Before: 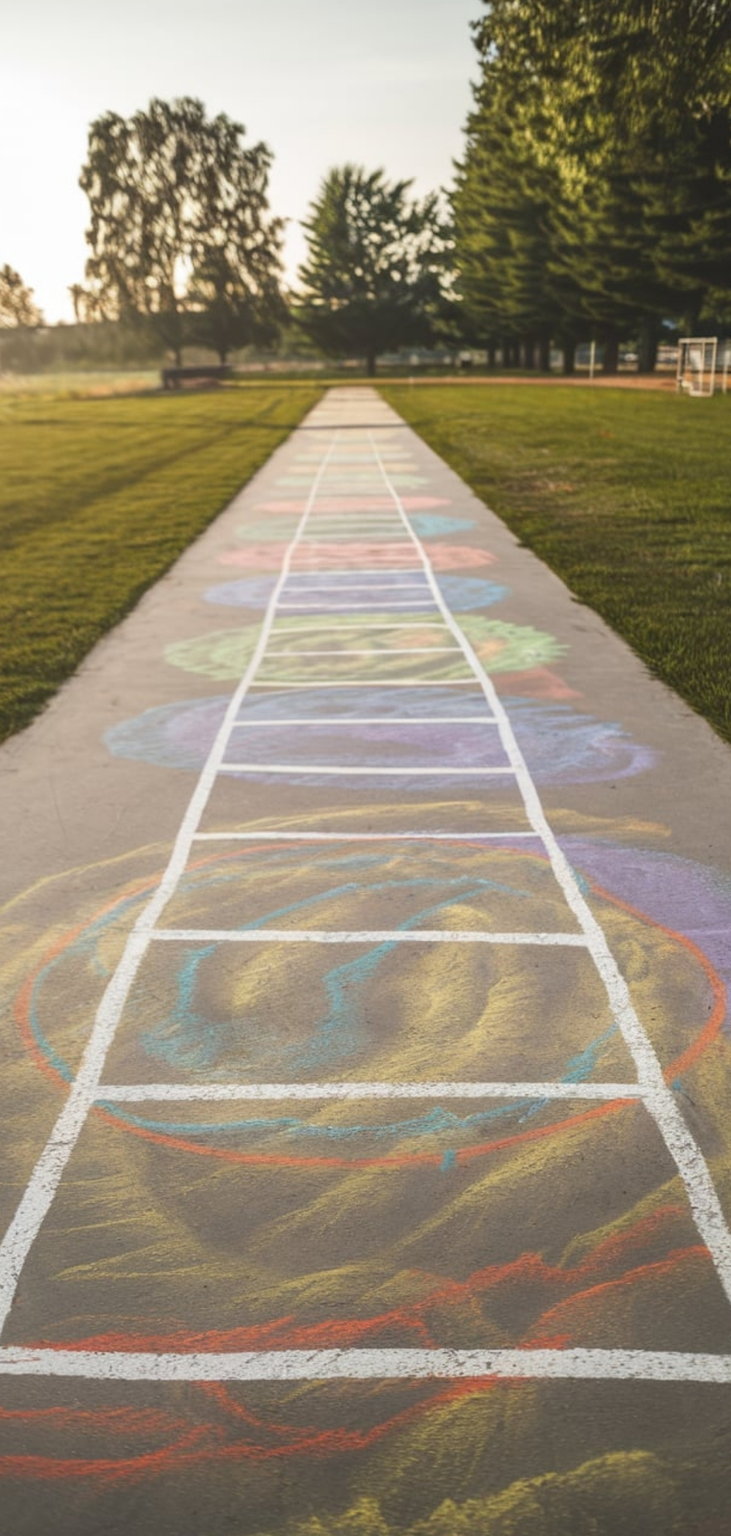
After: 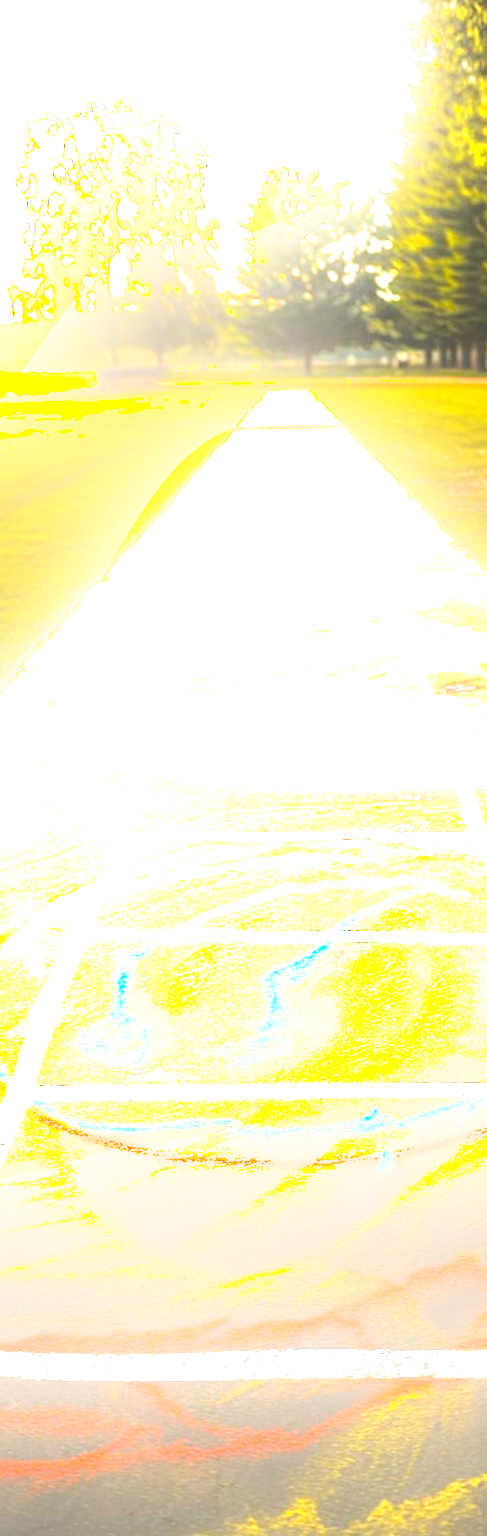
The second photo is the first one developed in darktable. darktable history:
shadows and highlights: highlights 70.7, soften with gaussian
crop and rotate: left 8.786%, right 24.548%
color balance rgb: linear chroma grading › global chroma 15%, perceptual saturation grading › global saturation 30%
exposure: black level correction 0.001, exposure 1.822 EV, compensate exposure bias true, compensate highlight preservation false
contrast brightness saturation: saturation -0.05
